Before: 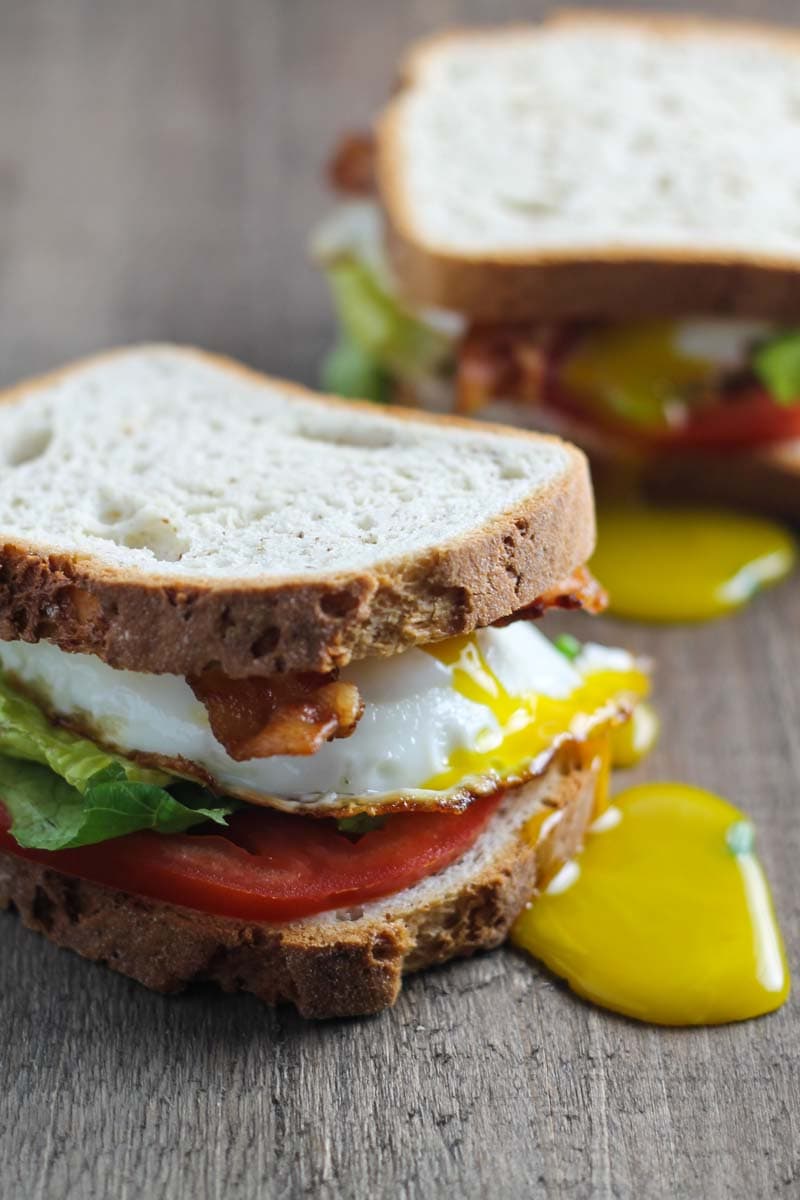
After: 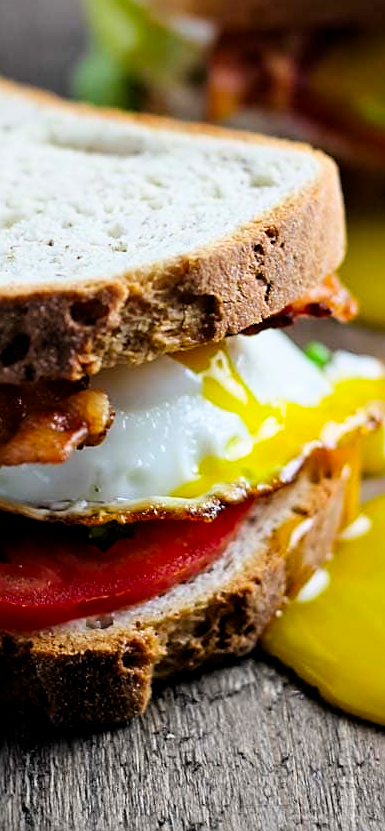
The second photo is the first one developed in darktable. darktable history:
contrast brightness saturation: brightness -0.021, saturation 0.344
filmic rgb: middle gray luminance 8.54%, black relative exposure -6.27 EV, white relative exposure 2.7 EV, target black luminance 0%, hardness 4.73, latitude 74.03%, contrast 1.333, shadows ↔ highlights balance 9.99%, iterations of high-quality reconstruction 0
sharpen: on, module defaults
crop: left 31.365%, top 24.373%, right 20.457%, bottom 6.305%
